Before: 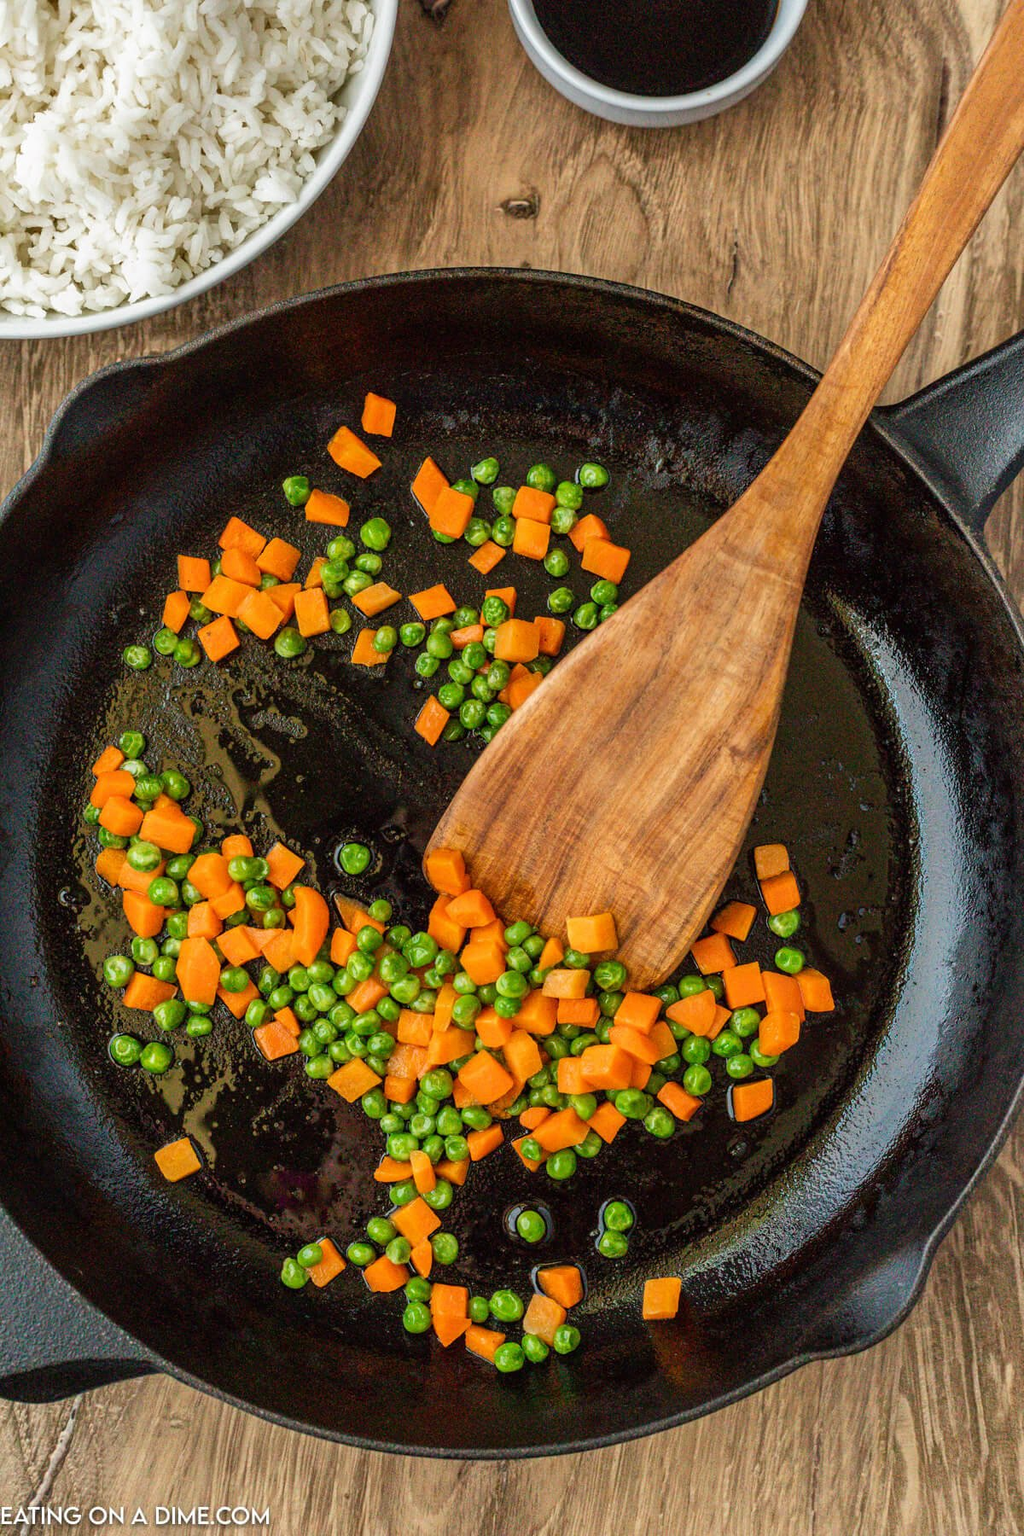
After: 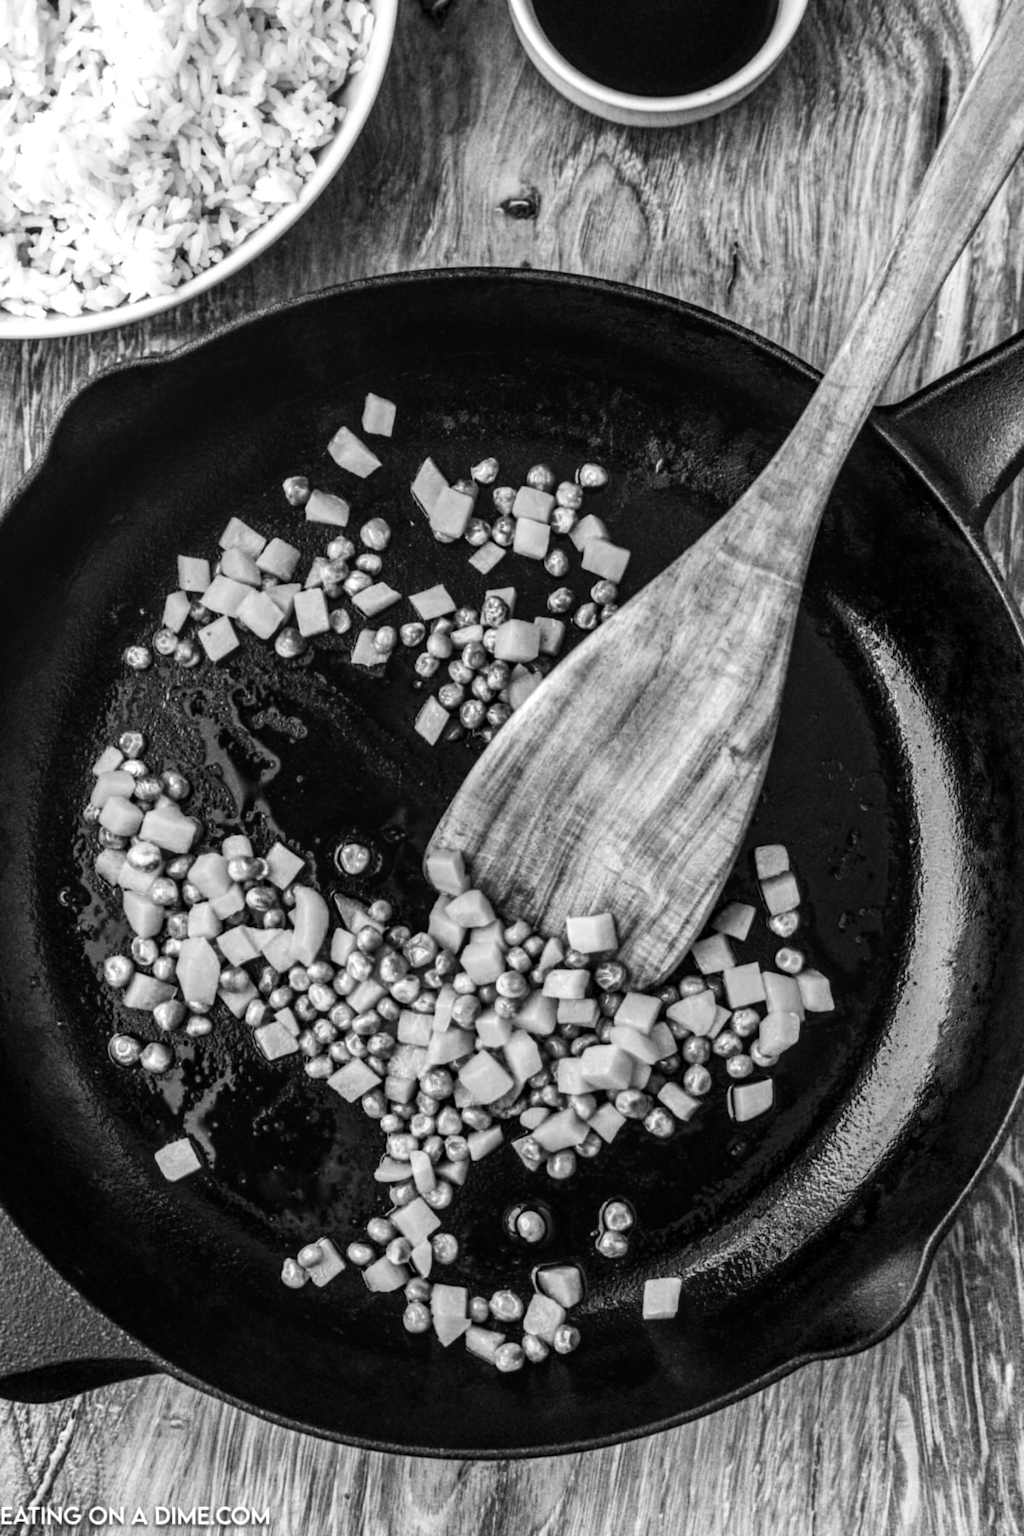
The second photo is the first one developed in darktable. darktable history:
local contrast: on, module defaults
lowpass: radius 0.76, contrast 1.56, saturation 0, unbound 0
color balance: contrast 10%
color contrast: green-magenta contrast 0.84, blue-yellow contrast 0.86
